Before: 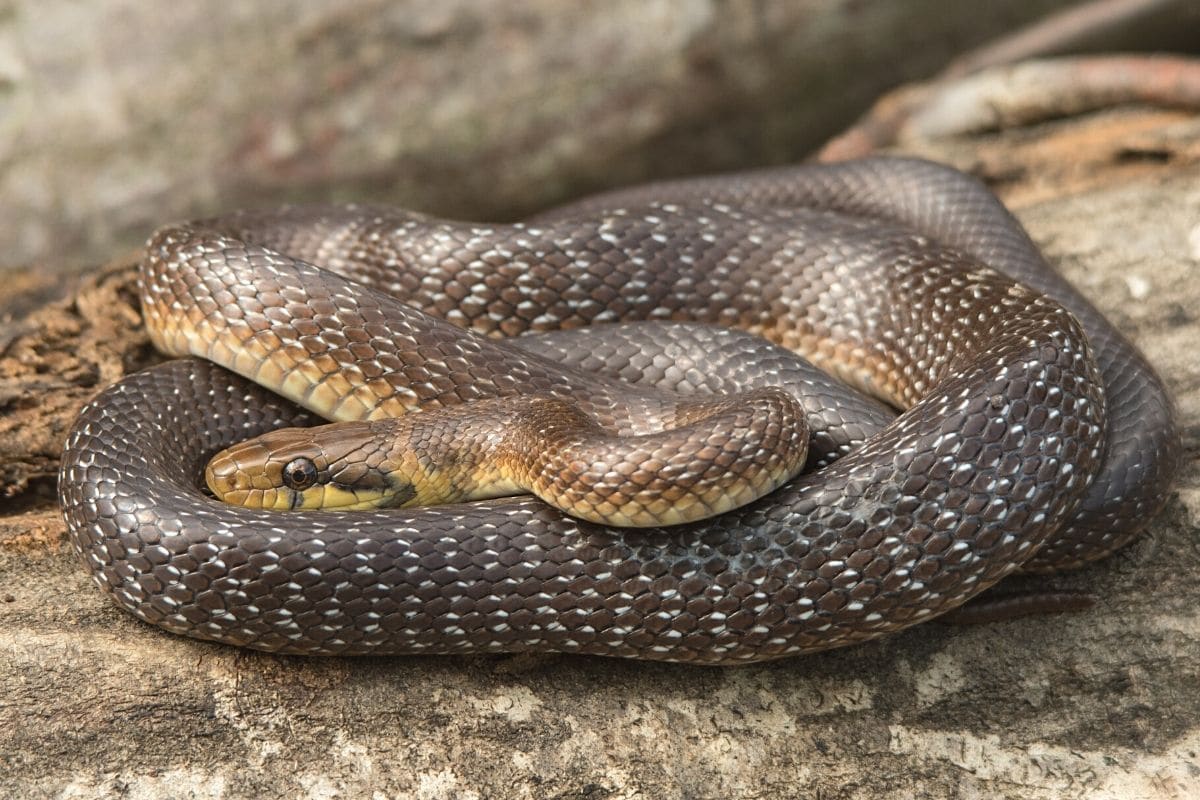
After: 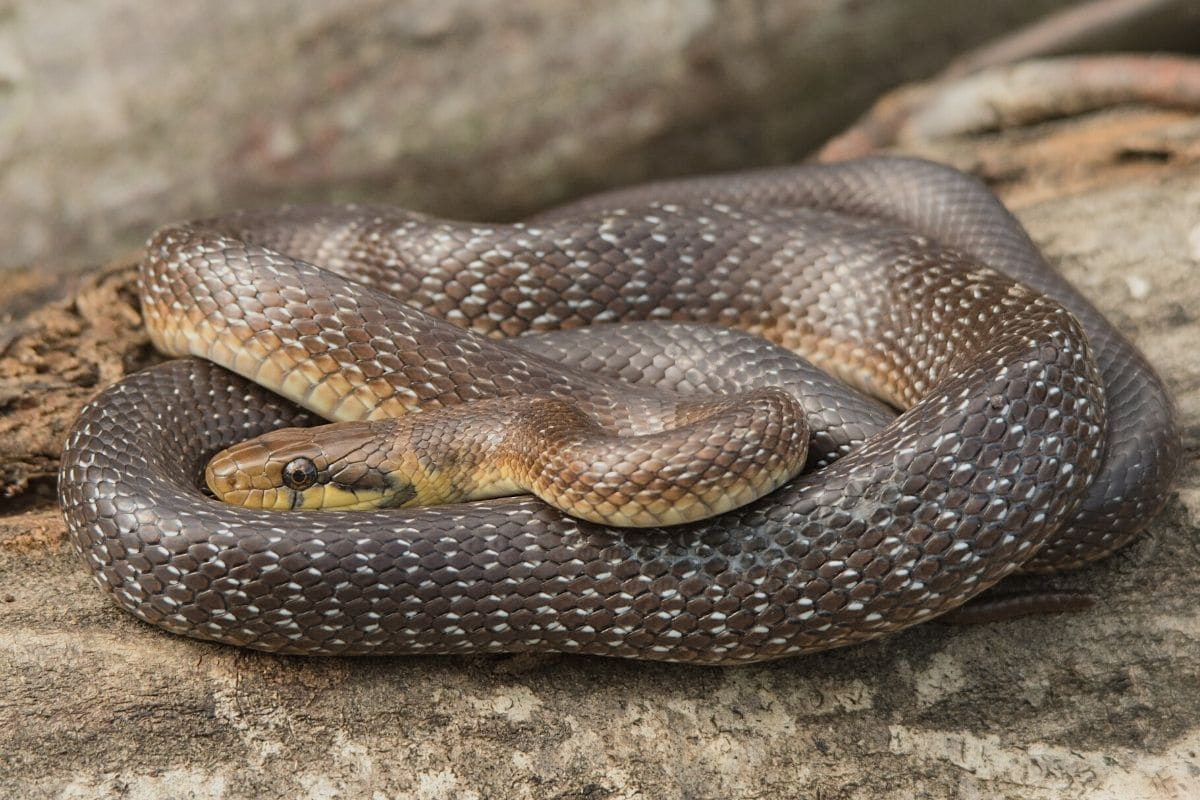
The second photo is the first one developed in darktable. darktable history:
filmic rgb: black relative exposure -15.14 EV, white relative exposure 3 EV, target black luminance 0%, hardness 9.32, latitude 98.77%, contrast 0.912, shadows ↔ highlights balance 0.734%
